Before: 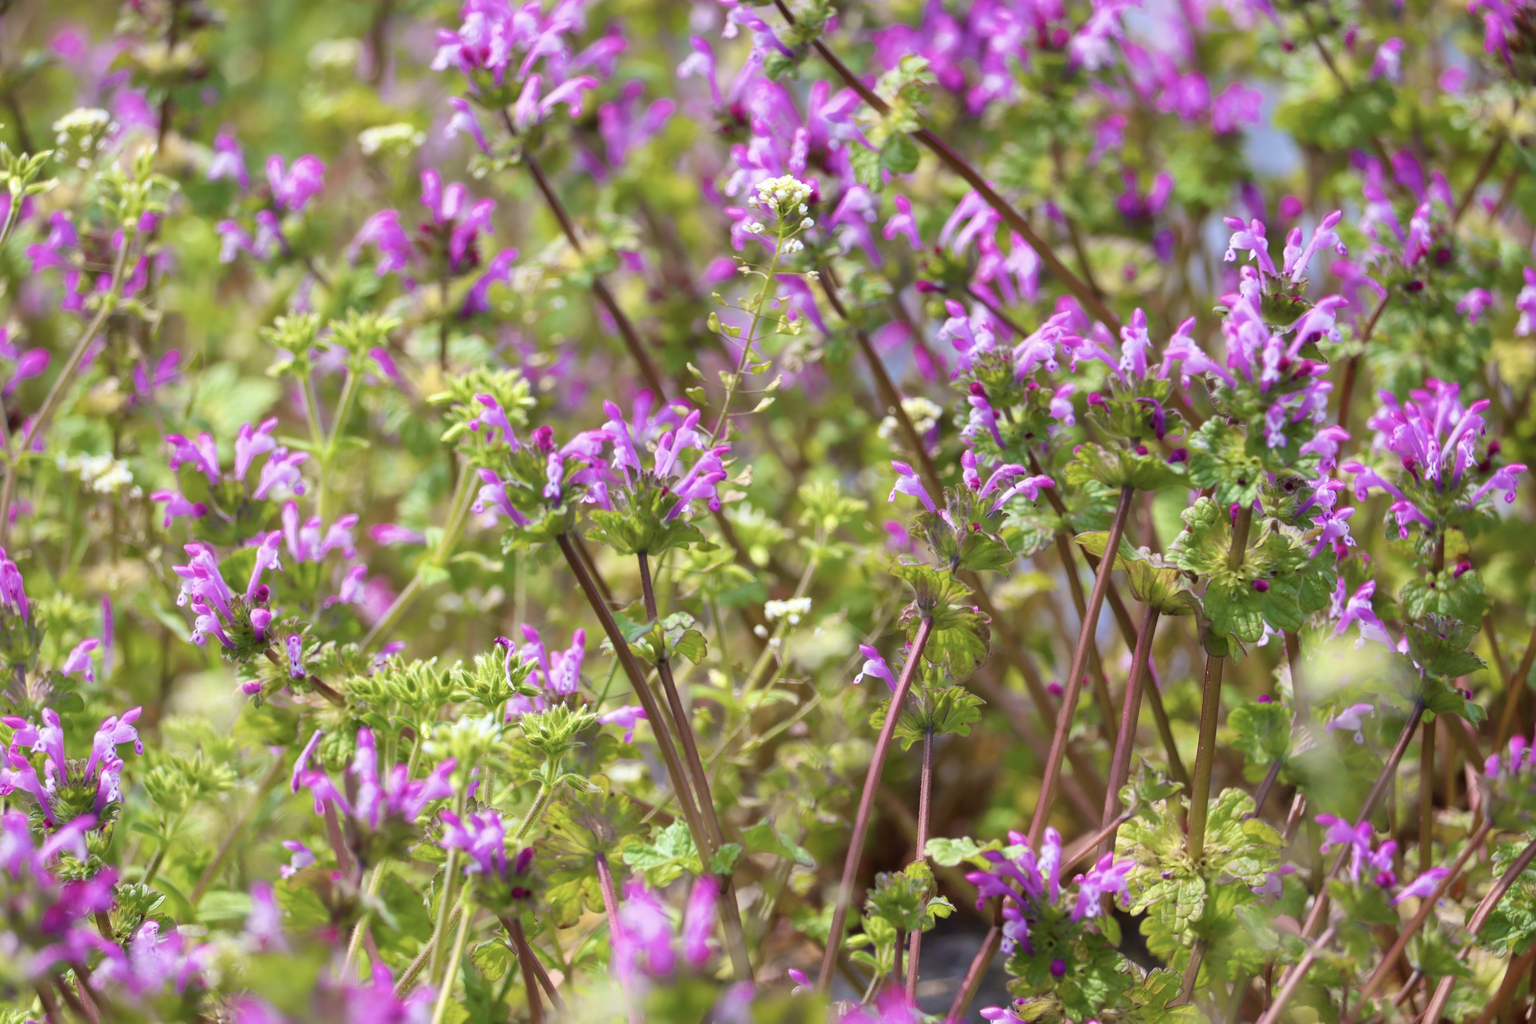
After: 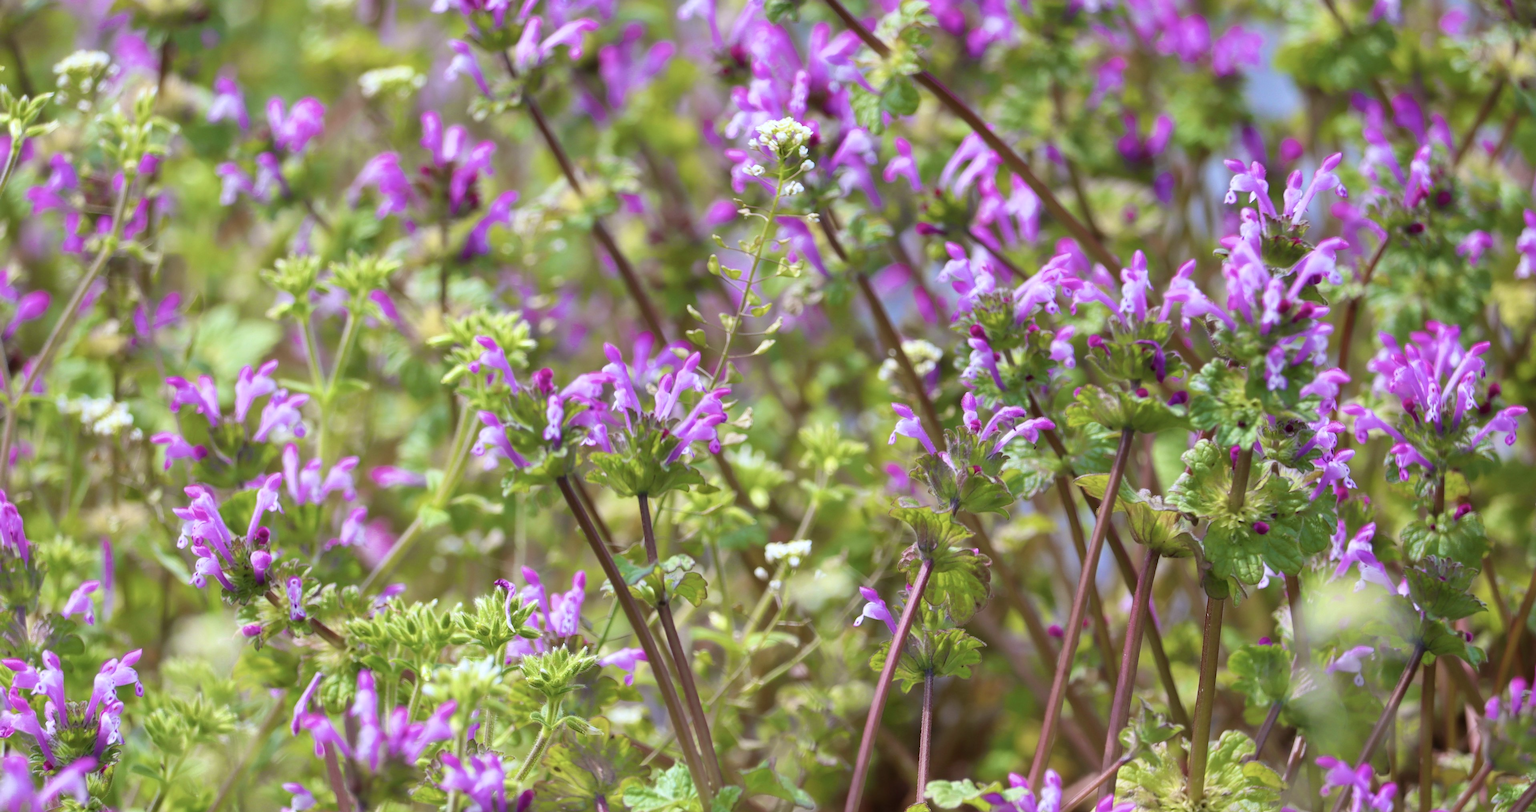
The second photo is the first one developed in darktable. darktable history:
crop and rotate: top 5.667%, bottom 14.937%
white balance: red 0.967, blue 1.049
